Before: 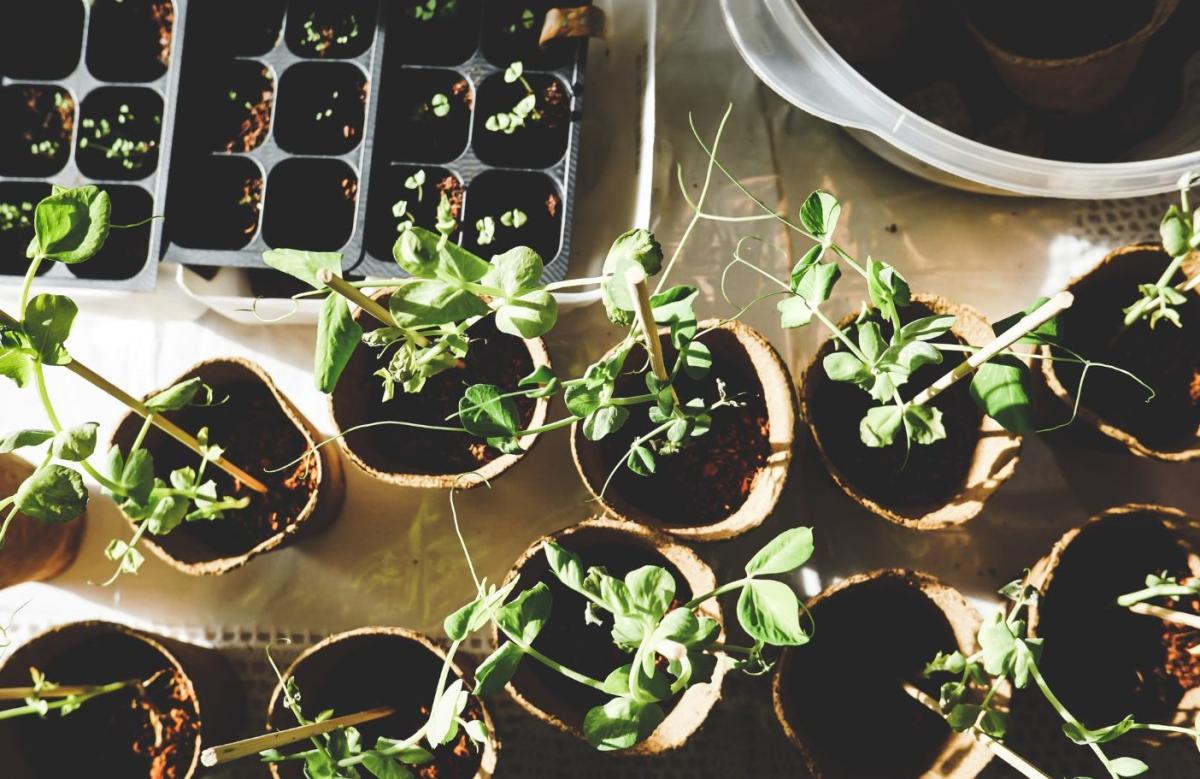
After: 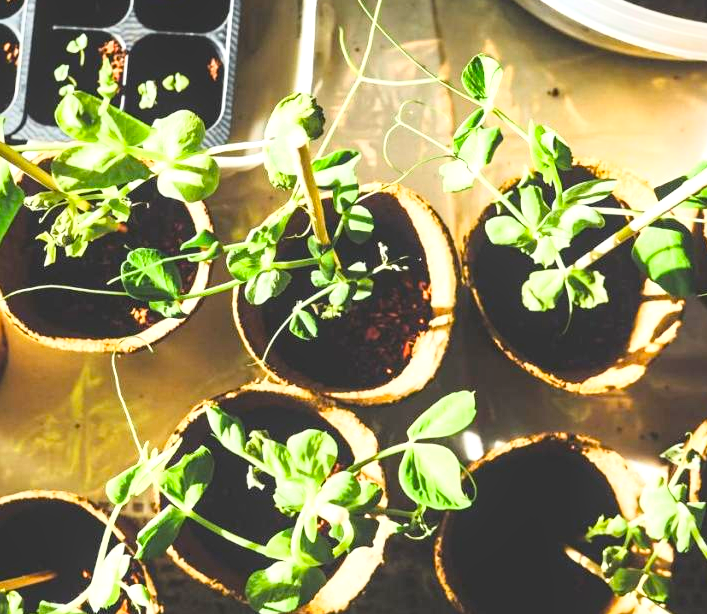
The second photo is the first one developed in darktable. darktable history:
crop and rotate: left 28.218%, top 17.465%, right 12.783%, bottom 3.682%
base curve: curves: ch0 [(0, 0) (0.688, 0.865) (1, 1)]
exposure: black level correction 0.001, exposure 0.191 EV, compensate highlight preservation false
color balance rgb: linear chroma grading › global chroma 14.797%, perceptual saturation grading › global saturation 1.04%, perceptual saturation grading › highlights -2.243%, perceptual saturation grading › mid-tones 4.052%, perceptual saturation grading › shadows 8.394%, global vibrance 14.954%
local contrast: detail 109%
levels: mode automatic, white 99.92%
tone equalizer: -8 EV -0.786 EV, -7 EV -0.739 EV, -6 EV -0.628 EV, -5 EV -0.365 EV, -3 EV 0.371 EV, -2 EV 0.6 EV, -1 EV 0.687 EV, +0 EV 0.748 EV
